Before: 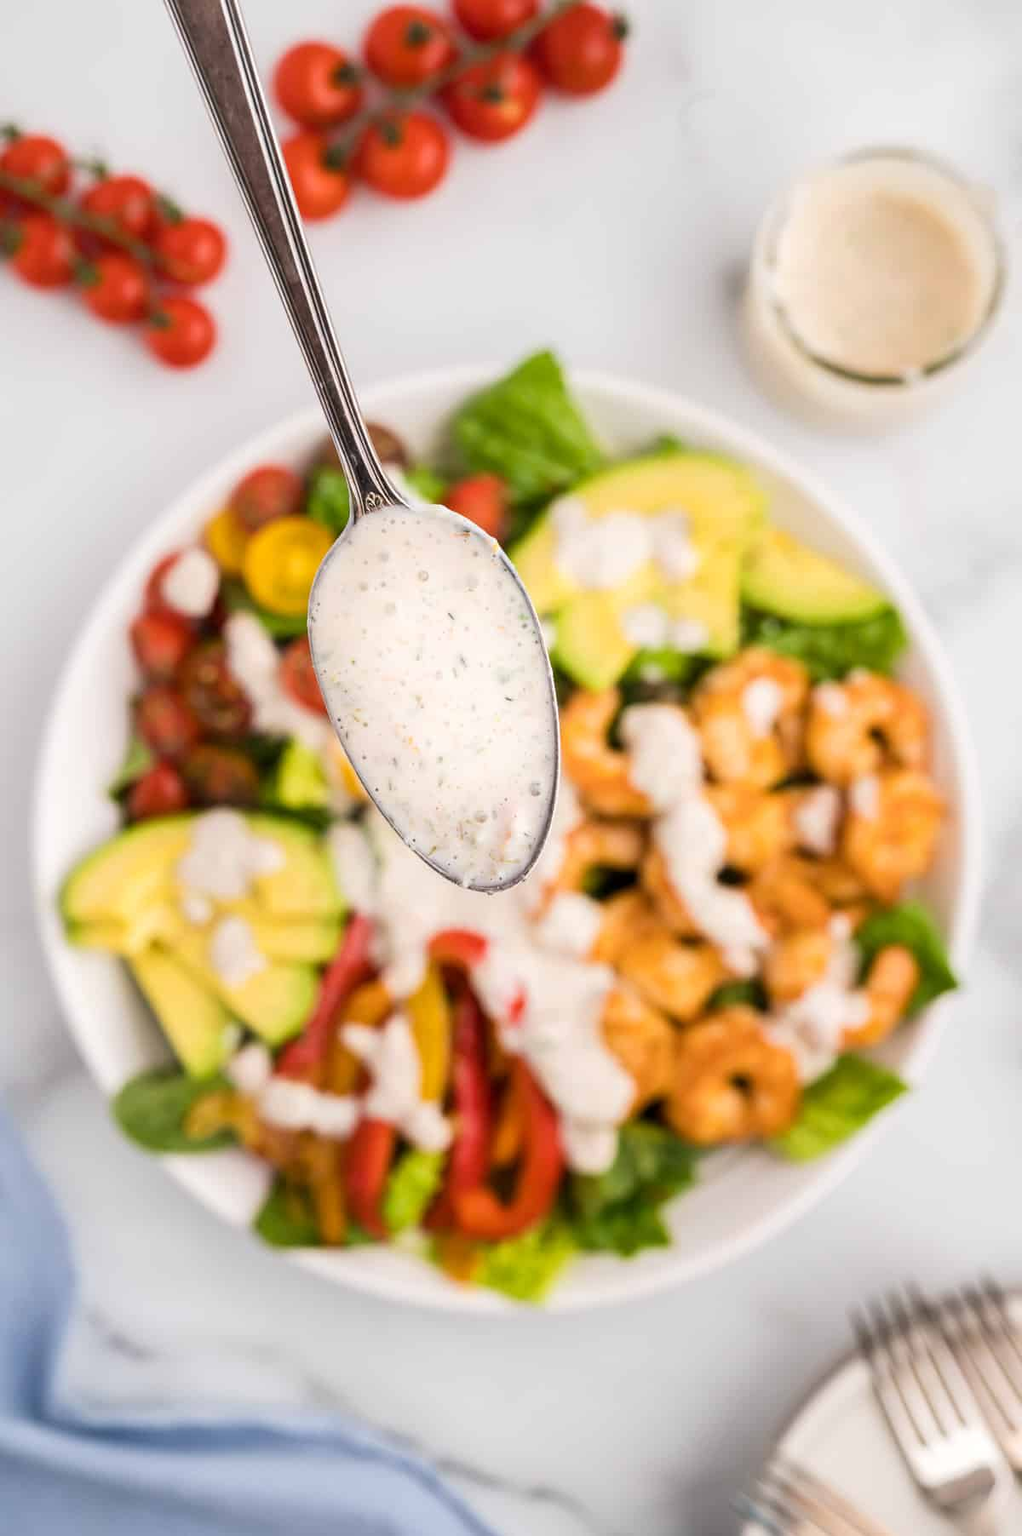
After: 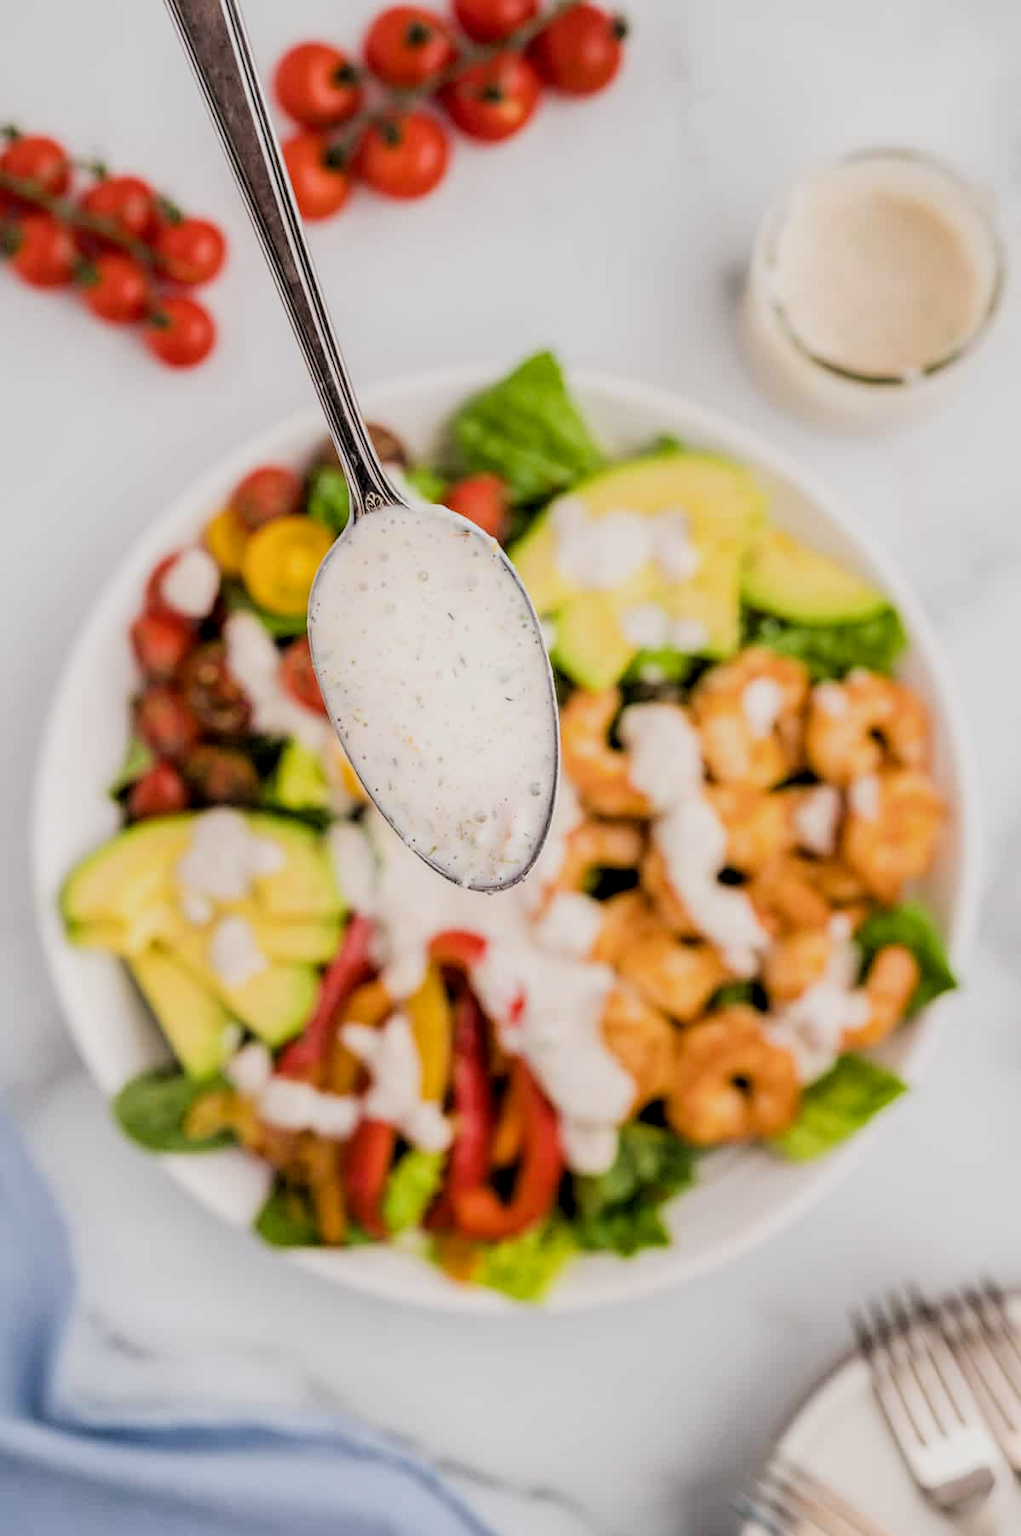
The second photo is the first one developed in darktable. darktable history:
local contrast: on, module defaults
filmic rgb: black relative exposure -5 EV, hardness 2.88, contrast 1.1
